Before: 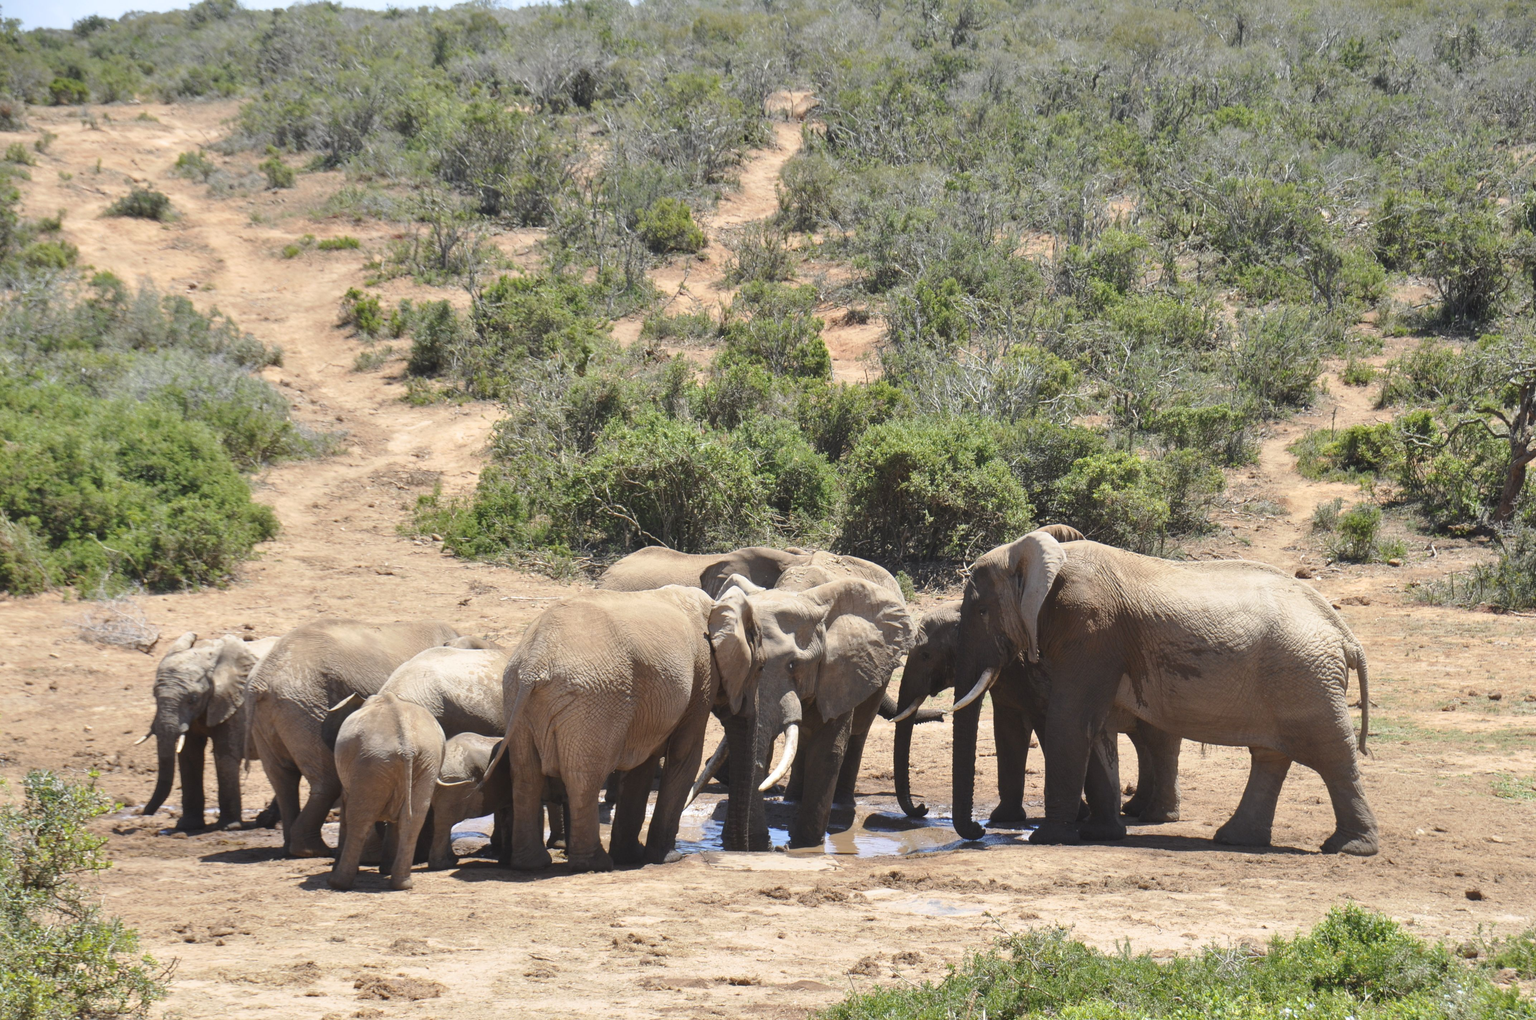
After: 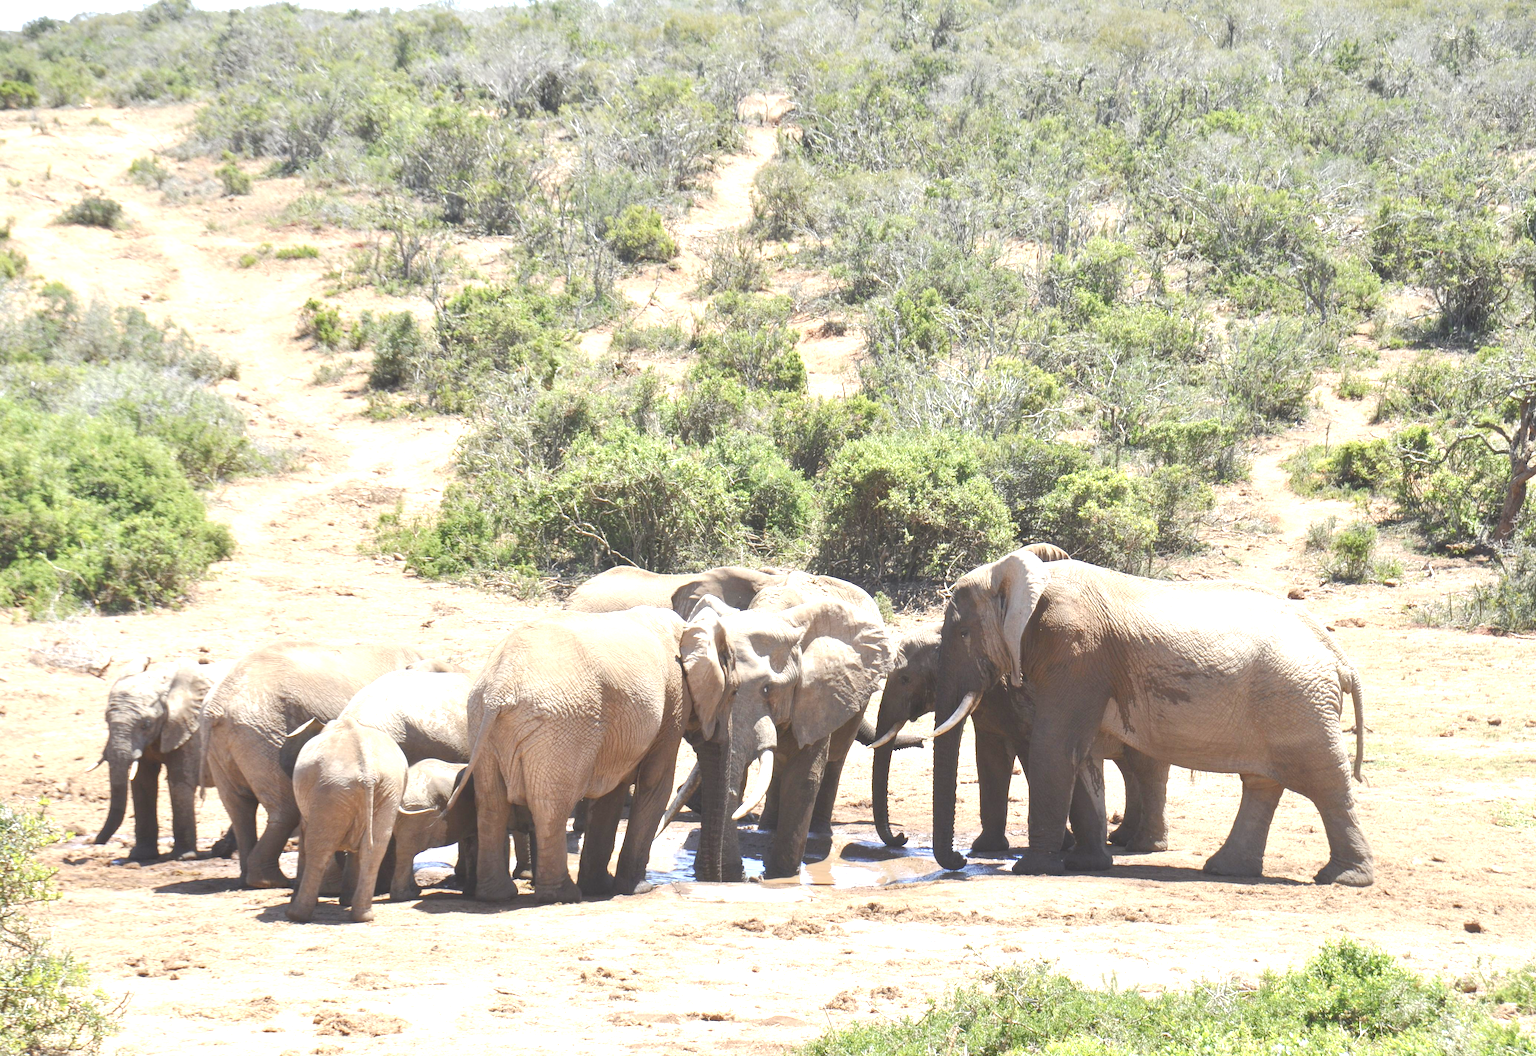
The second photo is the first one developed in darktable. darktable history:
crop and rotate: left 3.428%
color balance rgb: shadows lift › hue 85.2°, perceptual saturation grading › global saturation -2.469%, perceptual saturation grading › highlights -7.927%, perceptual saturation grading › mid-tones 8.603%, perceptual saturation grading › shadows 4.13%, global vibrance -8.1%, contrast -13.166%, saturation formula JzAzBz (2021)
exposure: black level correction 0, exposure 1.407 EV, compensate exposure bias true, compensate highlight preservation false
